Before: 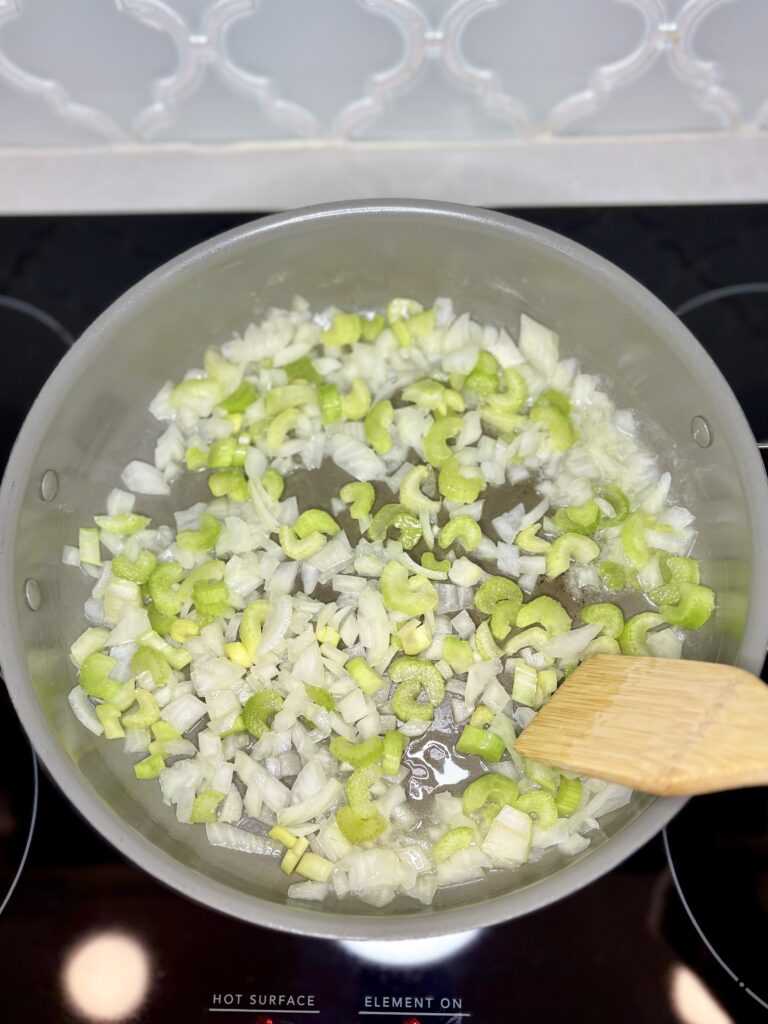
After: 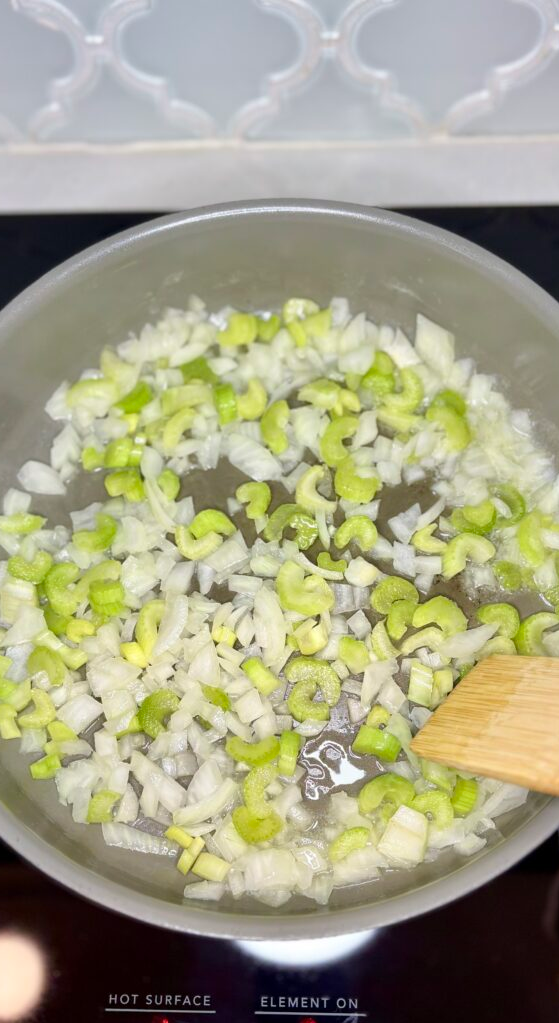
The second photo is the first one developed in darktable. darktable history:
crop: left 13.663%, top 0%, right 13.509%
